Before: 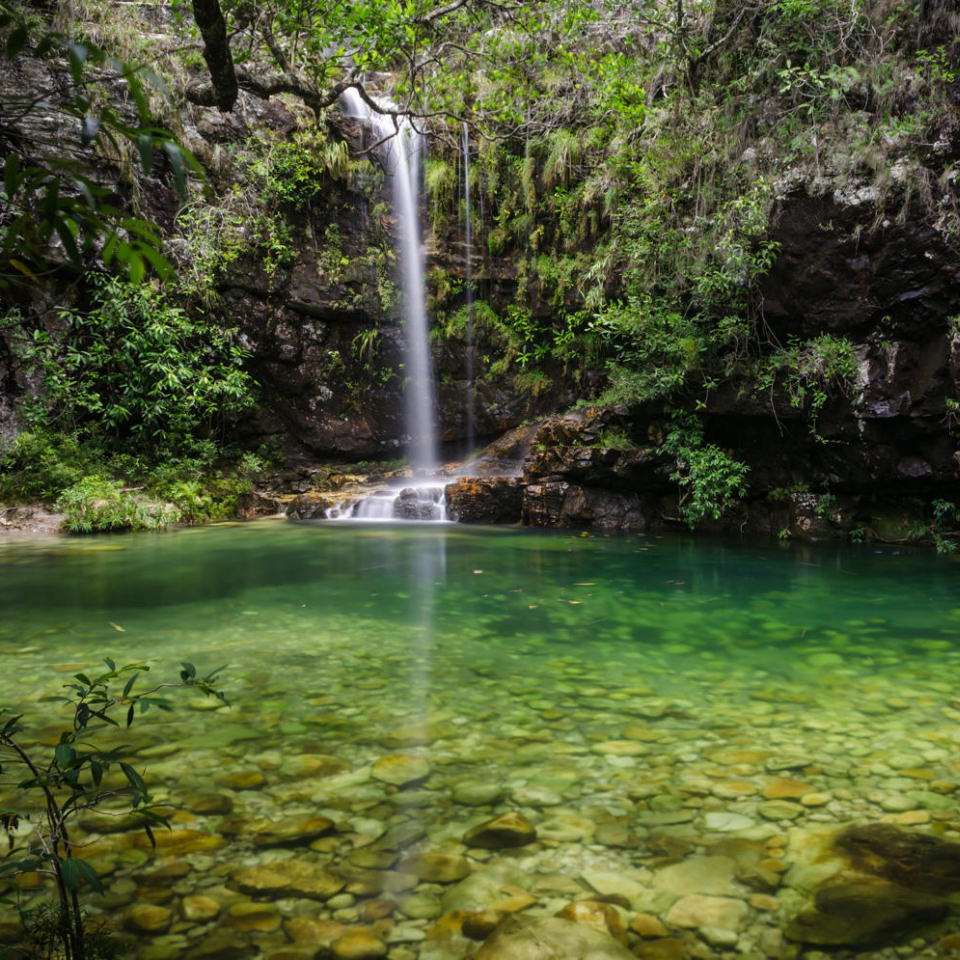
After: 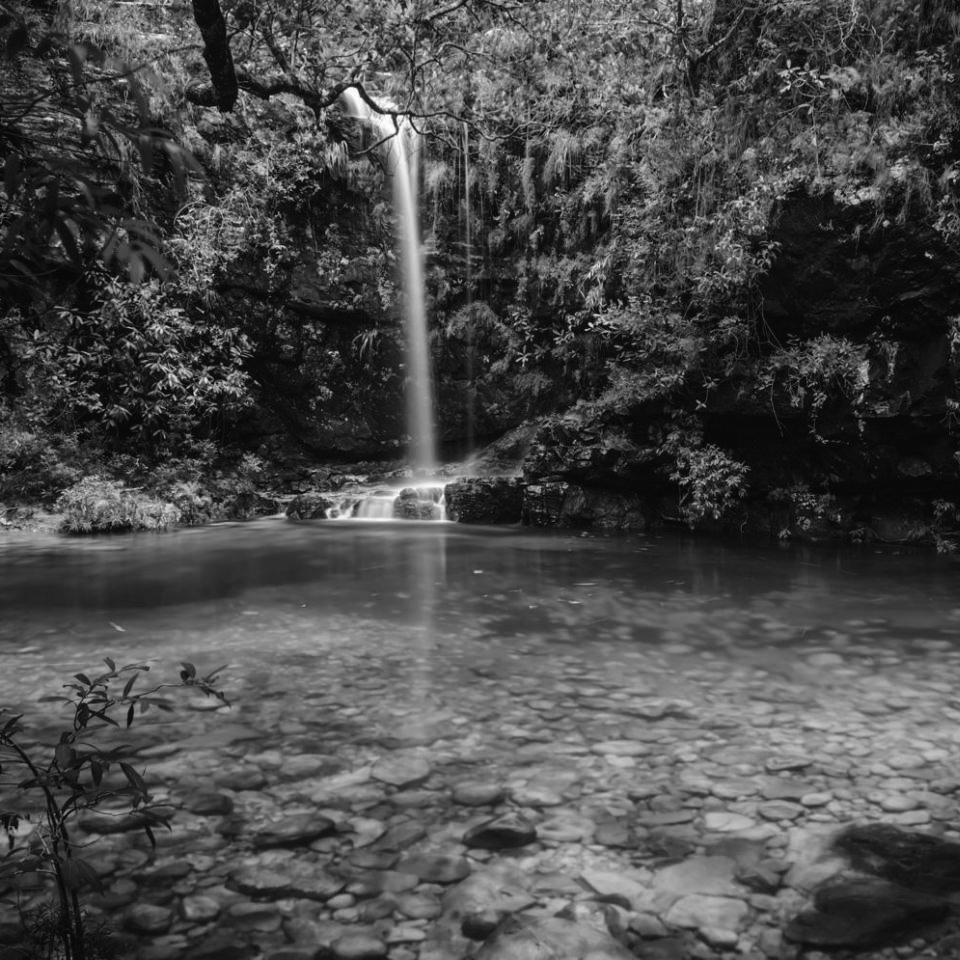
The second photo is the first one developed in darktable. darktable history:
tone curve: curves: ch0 [(0, 0) (0.003, 0.019) (0.011, 0.022) (0.025, 0.027) (0.044, 0.037) (0.069, 0.049) (0.1, 0.066) (0.136, 0.091) (0.177, 0.125) (0.224, 0.159) (0.277, 0.206) (0.335, 0.266) (0.399, 0.332) (0.468, 0.411) (0.543, 0.492) (0.623, 0.577) (0.709, 0.668) (0.801, 0.767) (0.898, 0.869) (1, 1)], preserve colors none
color look up table: target L [94.45, 92, 85.27, 77.34, 71.84, 53.19, 51.22, 39.9, 201.6, 88.12, 75.52, 71.47, 63.6, 67.24, 64.74, 56.32, 58.25, 50.83, 42.37, 38.52, 36.84, 27.98, 15.64, 14.2, 95.14, 76.98, 76.61, 60.17, 63.6, 53.98, 57.09, 47.24, 26.21, 44, 41.14, 37.41, 16.11, 35.3, 17.06, 22.16, 5.464, 15.64, 0.548, 94.1, 79.76, 67.49, 52.41, 35.72, 20.79], target a [0, 0.001, 0.001, 0.001, 0, 0, 0.001, 0, 0, 0.001, 0.001, 0, 0, 0.001, 0.001, 0 ×4, 0.001, 0.001, 0, 0, 0, -0.002, 0.001, 0.001, 0.001, 0, 0, 0.001, 0 ×13, 0.001, 0.001, 0, 0, 0], target b [0, -0.001 ×4, -0.002, -0.002, 0.008, -0.001 ×4, -0.002, -0.007, -0.002 ×5, -0.005, -0.005, 0.005, -0.001, -0.001, 0.021, -0.001, -0.001, -0.002 ×5, 0.005, -0.005, -0.002, -0.005, -0.001, -0.002, 0.004, -0.002, 0.003, -0.001, 0, -0.001, -0.008, -0.007, -0.002, -0.002, 0.004], num patches 49
